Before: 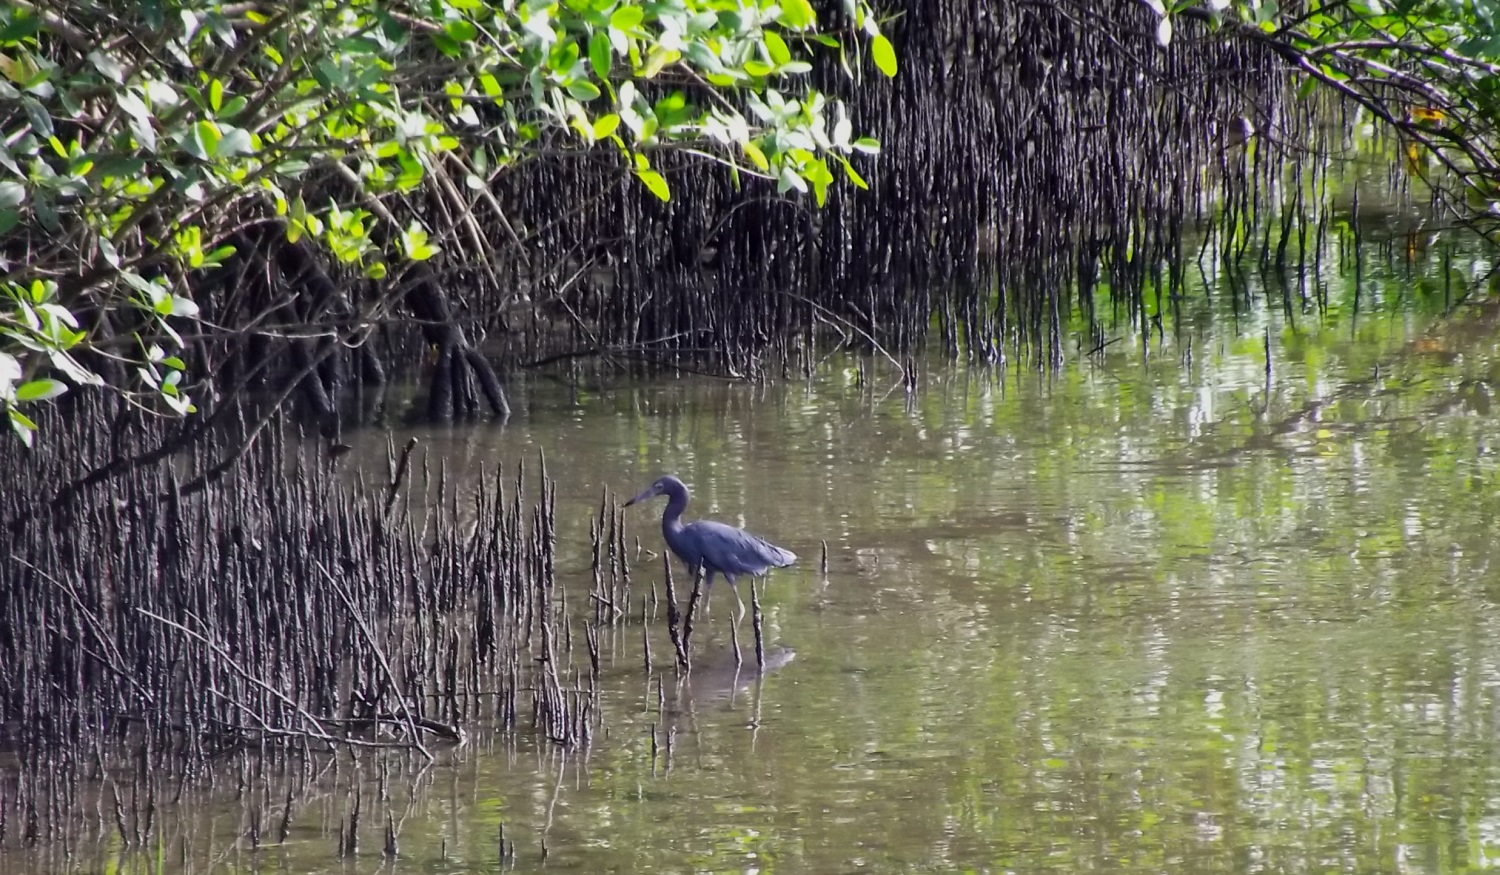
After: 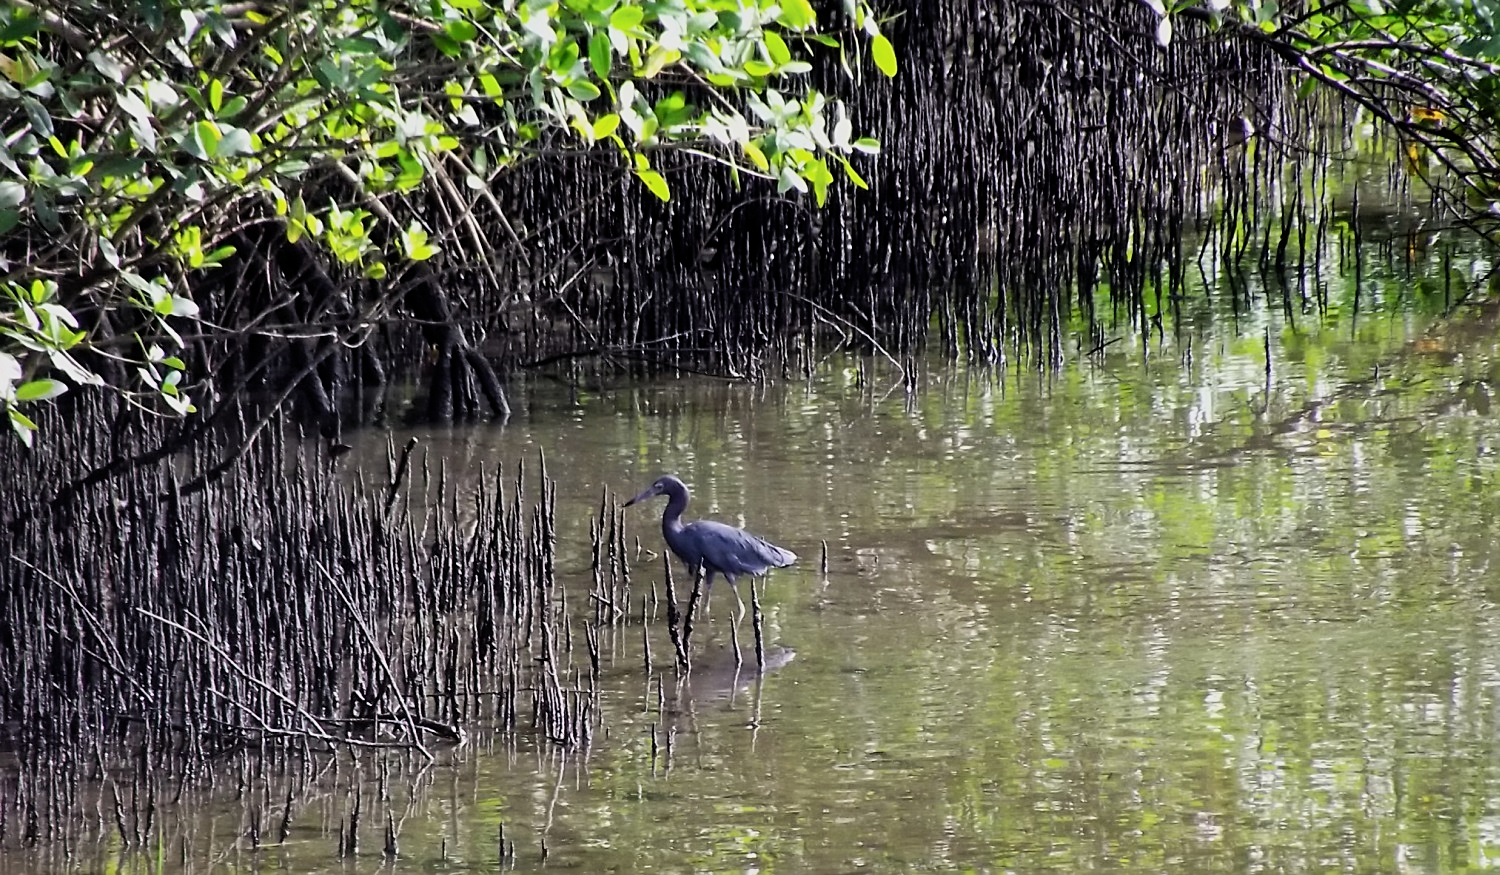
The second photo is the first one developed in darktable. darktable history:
filmic rgb: middle gray luminance 21.63%, black relative exposure -14.04 EV, white relative exposure 2.95 EV, threshold 5.94 EV, target black luminance 0%, hardness 8.88, latitude 60.23%, contrast 1.211, highlights saturation mix 6.32%, shadows ↔ highlights balance 40.77%, enable highlight reconstruction true
sharpen: on, module defaults
